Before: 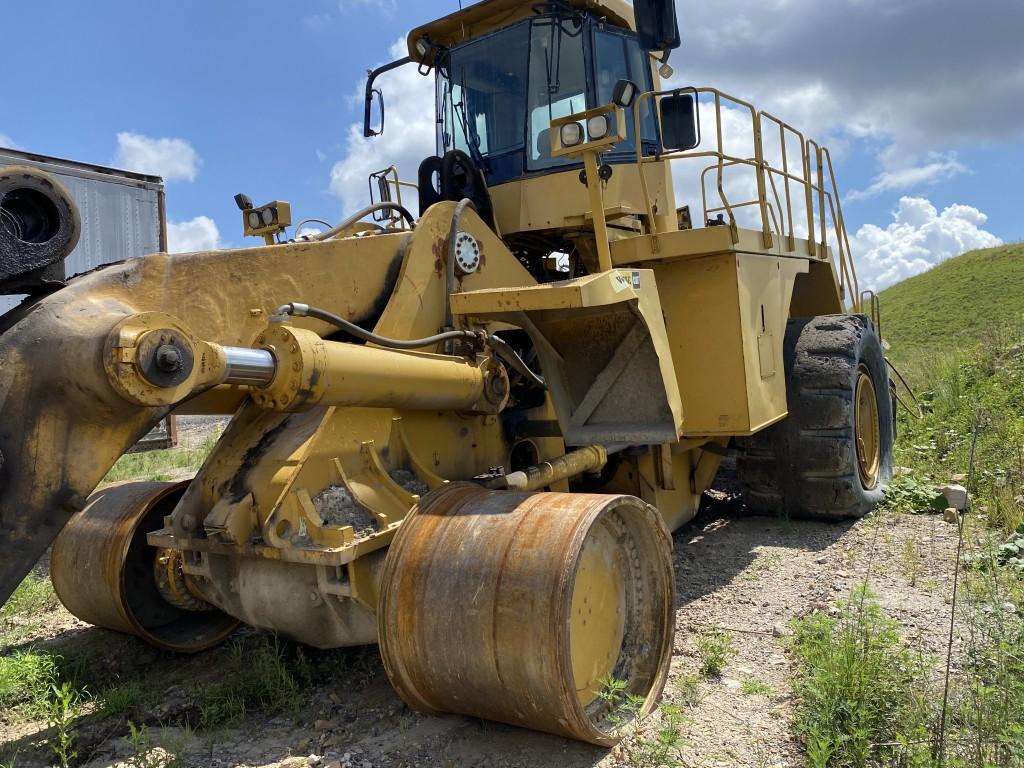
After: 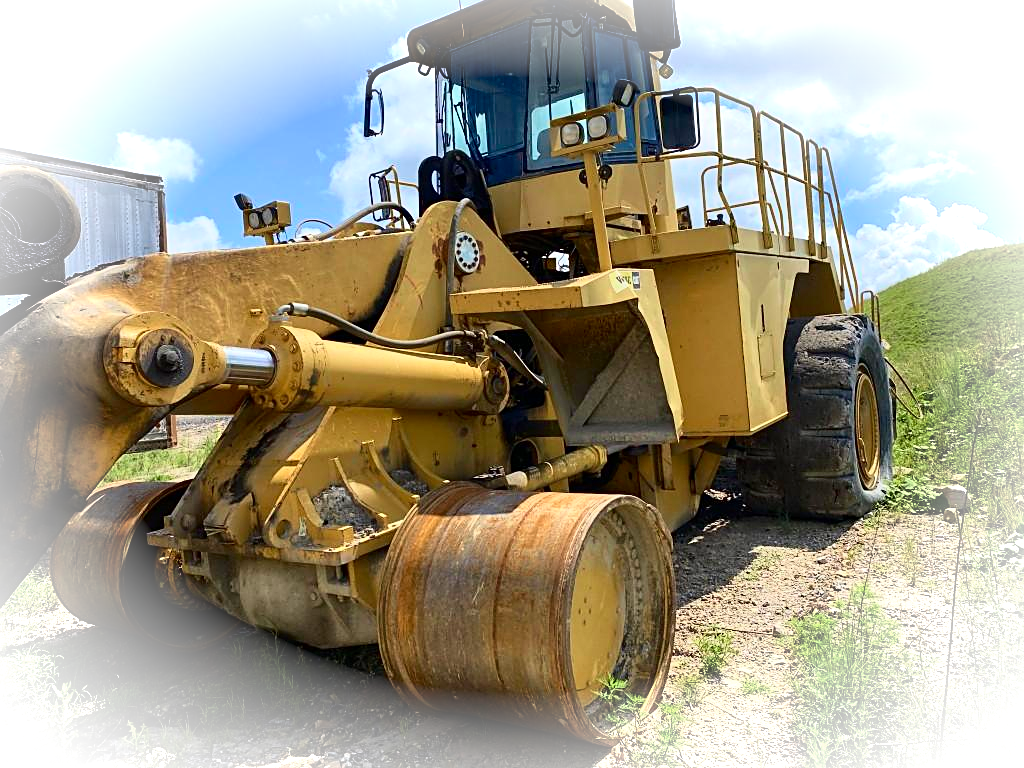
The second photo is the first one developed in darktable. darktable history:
sharpen: on, module defaults
exposure: exposure 0.154 EV, compensate highlight preservation false
vignetting: brightness 0.989, saturation -0.49, automatic ratio true, unbound false
tone curve: curves: ch0 [(0, 0) (0.091, 0.077) (0.517, 0.574) (0.745, 0.82) (0.844, 0.908) (0.909, 0.942) (1, 0.973)]; ch1 [(0, 0) (0.437, 0.404) (0.5, 0.5) (0.534, 0.554) (0.58, 0.603) (0.616, 0.649) (1, 1)]; ch2 [(0, 0) (0.442, 0.415) (0.5, 0.5) (0.535, 0.557) (0.585, 0.62) (1, 1)], color space Lab, independent channels, preserve colors none
